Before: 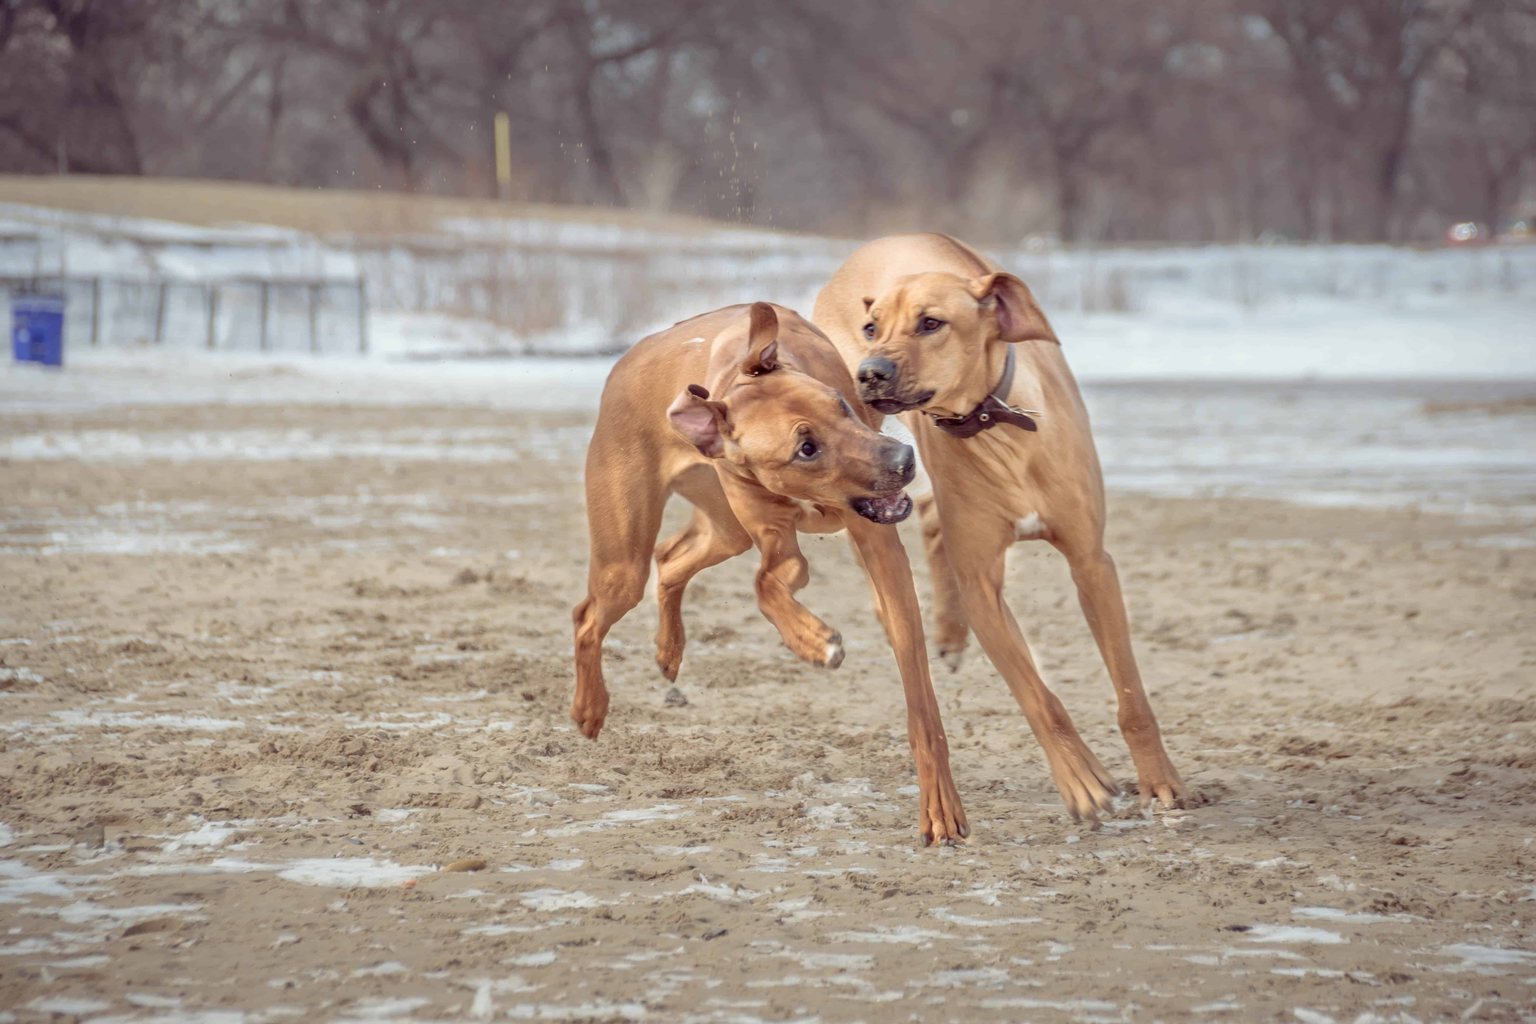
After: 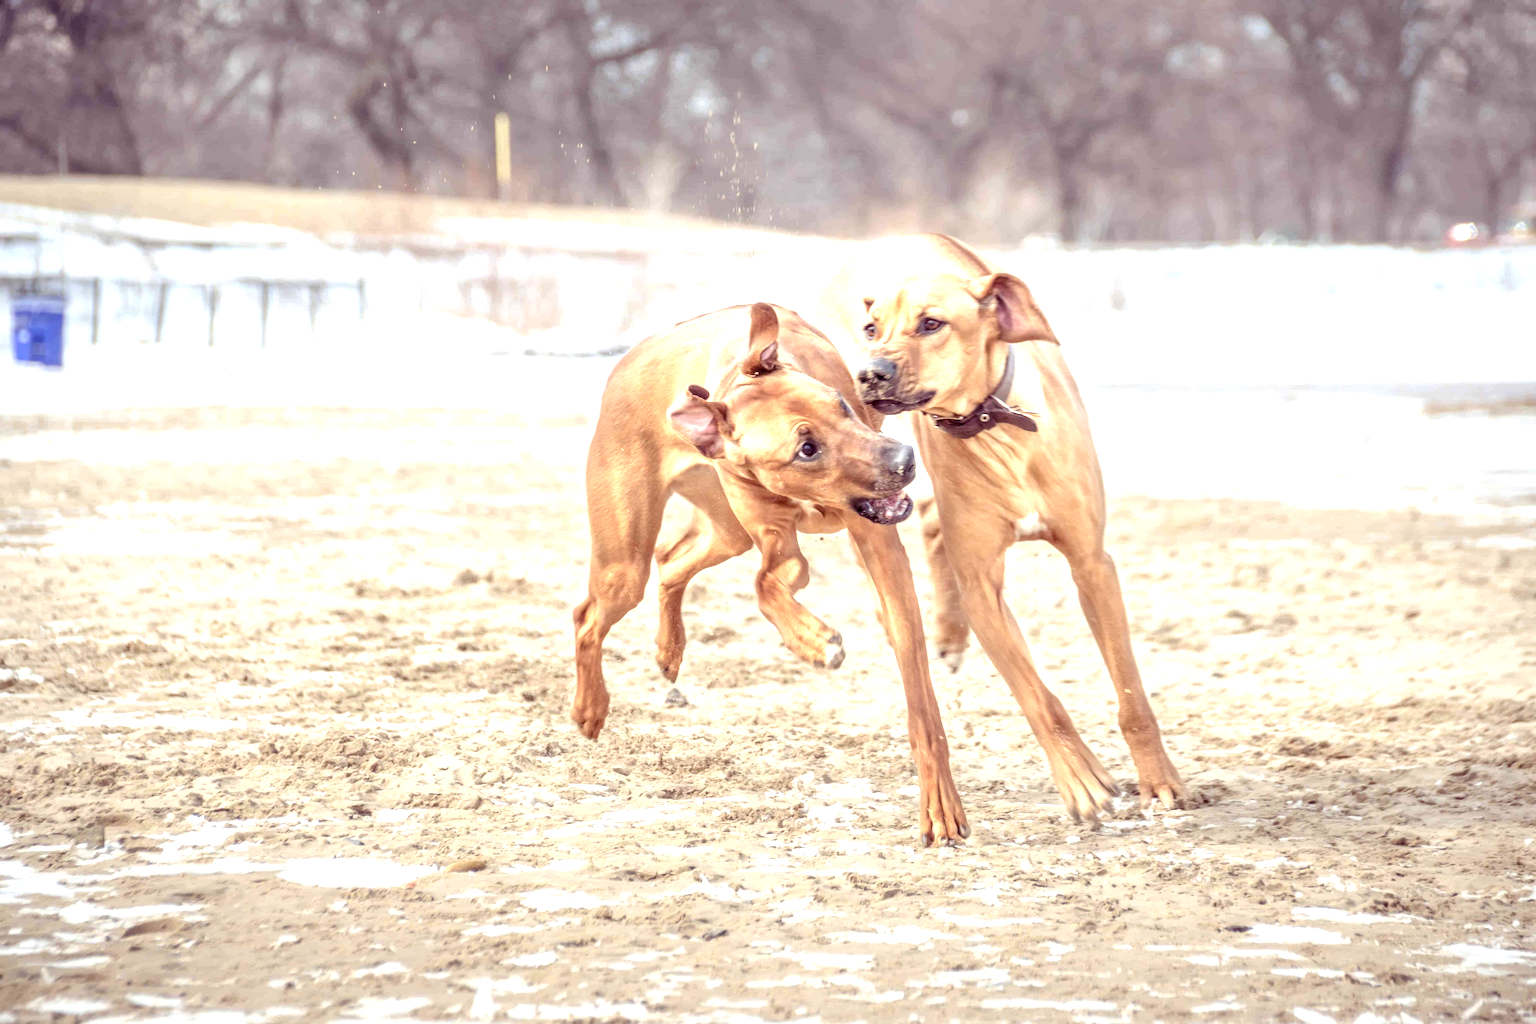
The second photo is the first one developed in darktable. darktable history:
local contrast: on, module defaults
exposure: exposure 1.263 EV, compensate exposure bias true, compensate highlight preservation false
